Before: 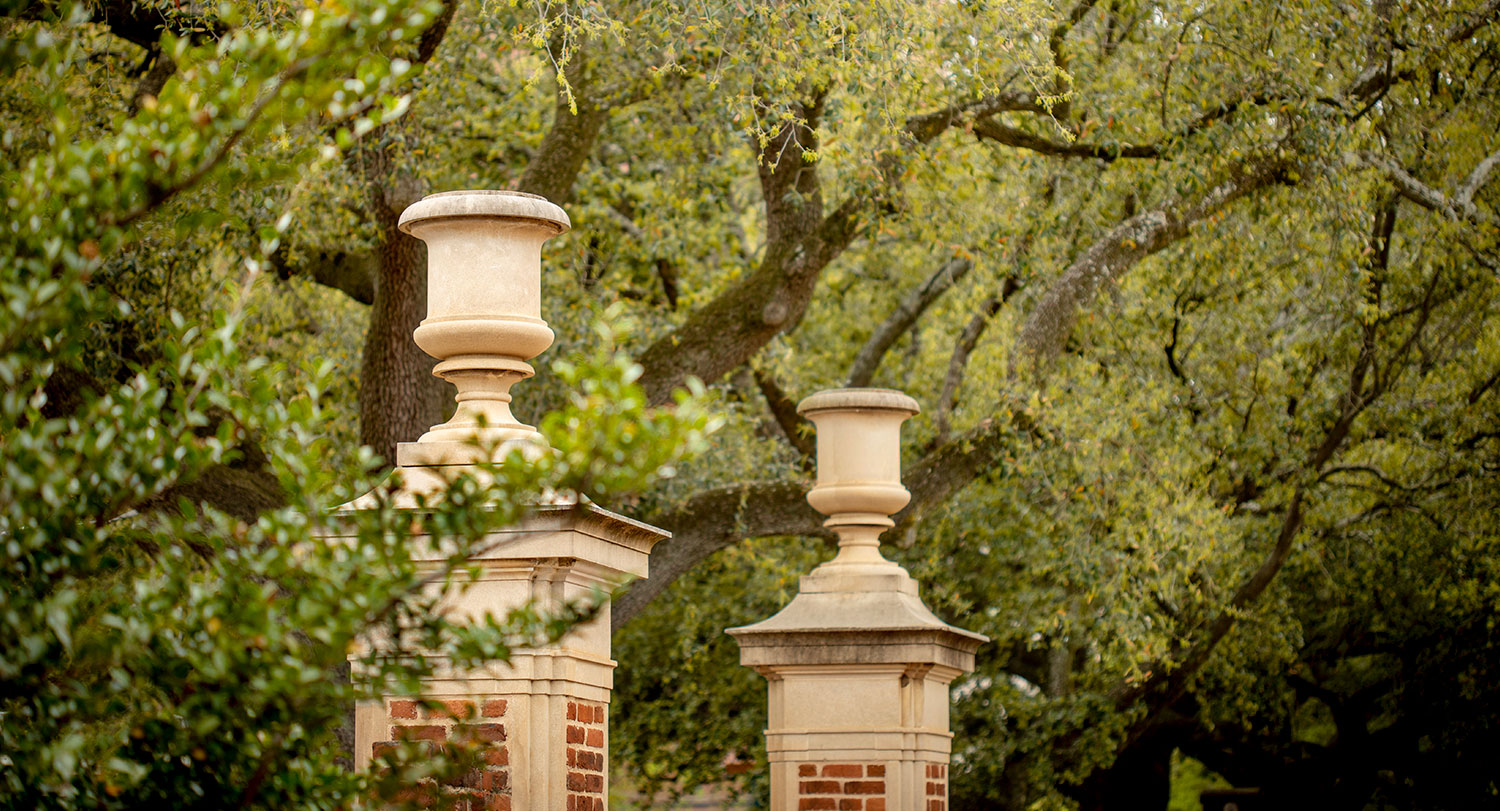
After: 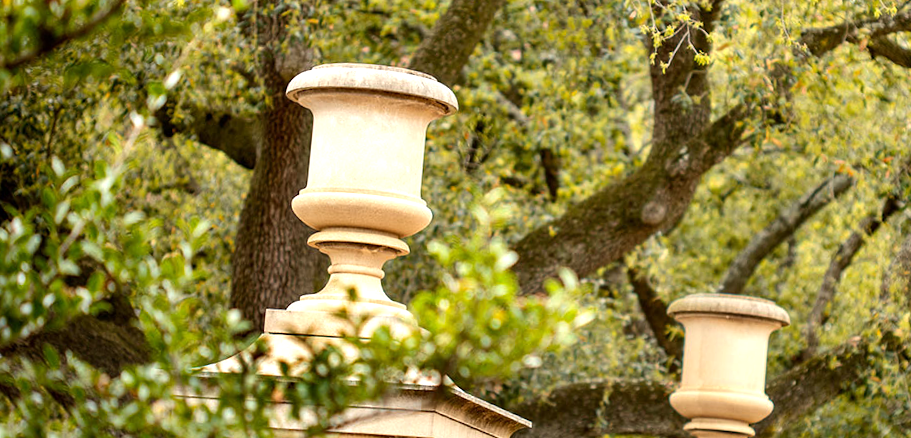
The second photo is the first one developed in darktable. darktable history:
crop and rotate: angle -4.99°, left 2.122%, top 6.945%, right 27.566%, bottom 30.519%
exposure: exposure 0.197 EV, compensate highlight preservation false
tone equalizer: -8 EV -0.417 EV, -7 EV -0.389 EV, -6 EV -0.333 EV, -5 EV -0.222 EV, -3 EV 0.222 EV, -2 EV 0.333 EV, -1 EV 0.389 EV, +0 EV 0.417 EV, edges refinement/feathering 500, mask exposure compensation -1.57 EV, preserve details no
